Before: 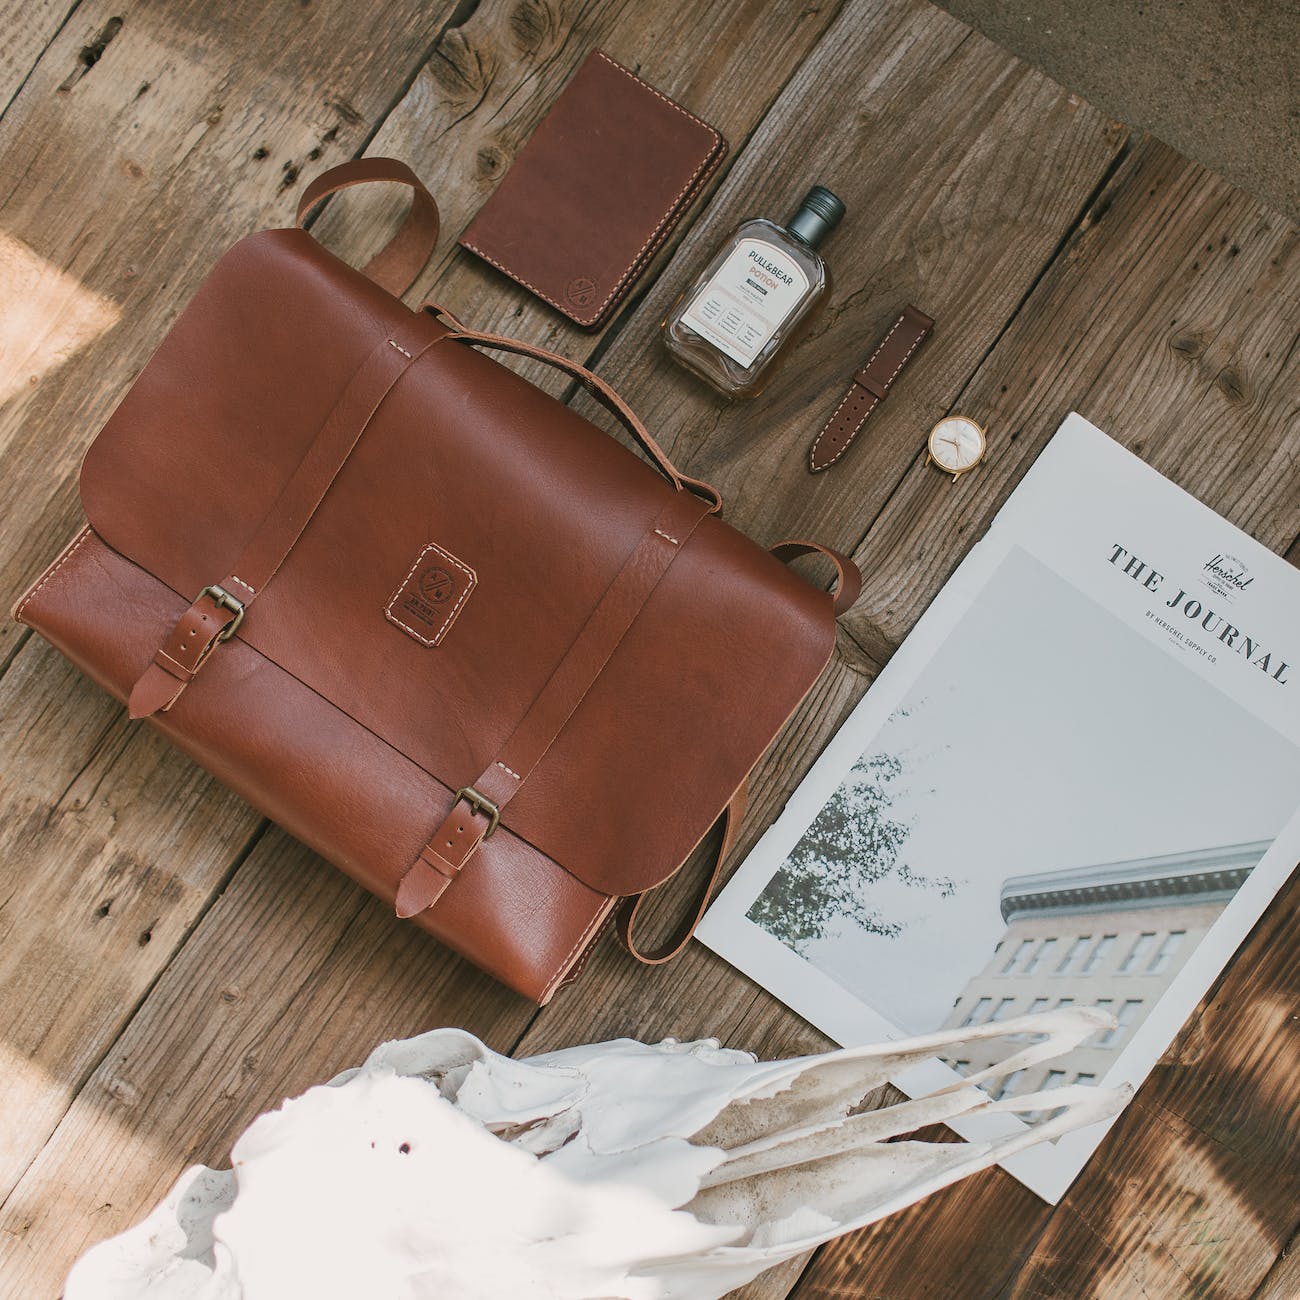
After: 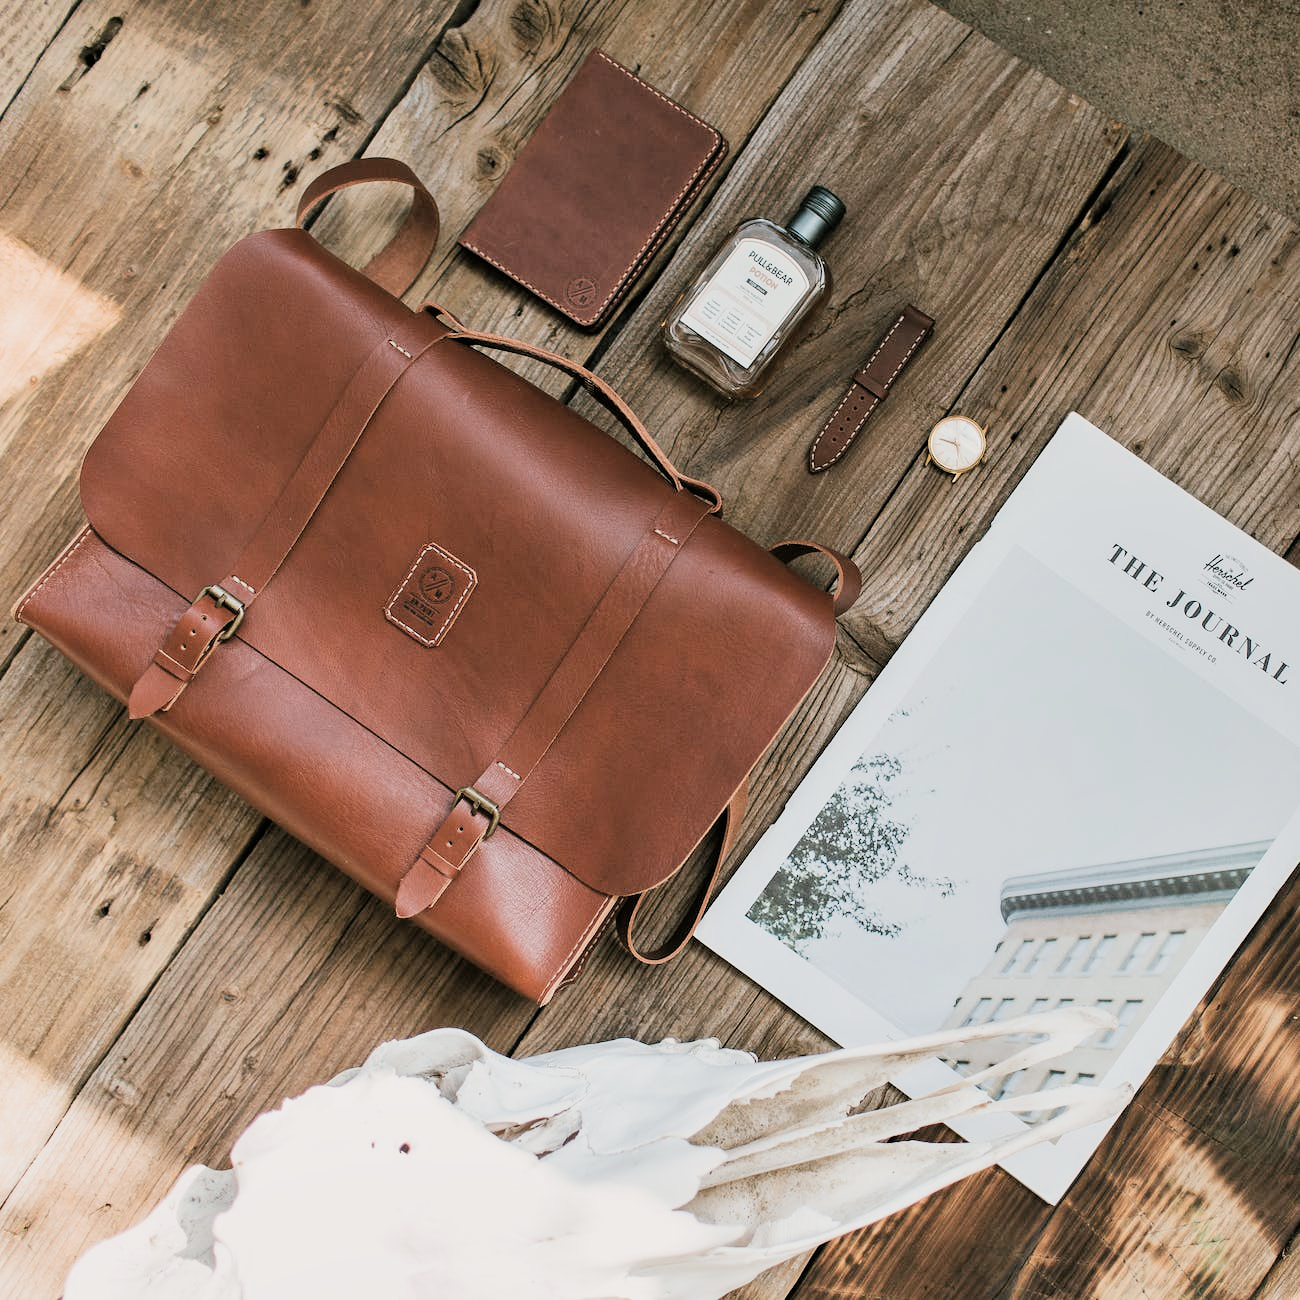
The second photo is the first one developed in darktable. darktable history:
shadows and highlights: shadows 51.88, highlights -28.4, highlights color adjustment 39.78%, soften with gaussian
tone equalizer: on, module defaults
exposure: exposure 0.6 EV, compensate highlight preservation false
filmic rgb: black relative exposure -5.03 EV, white relative exposure 4 EV, hardness 2.88, contrast 1.299, highlights saturation mix -9.49%
